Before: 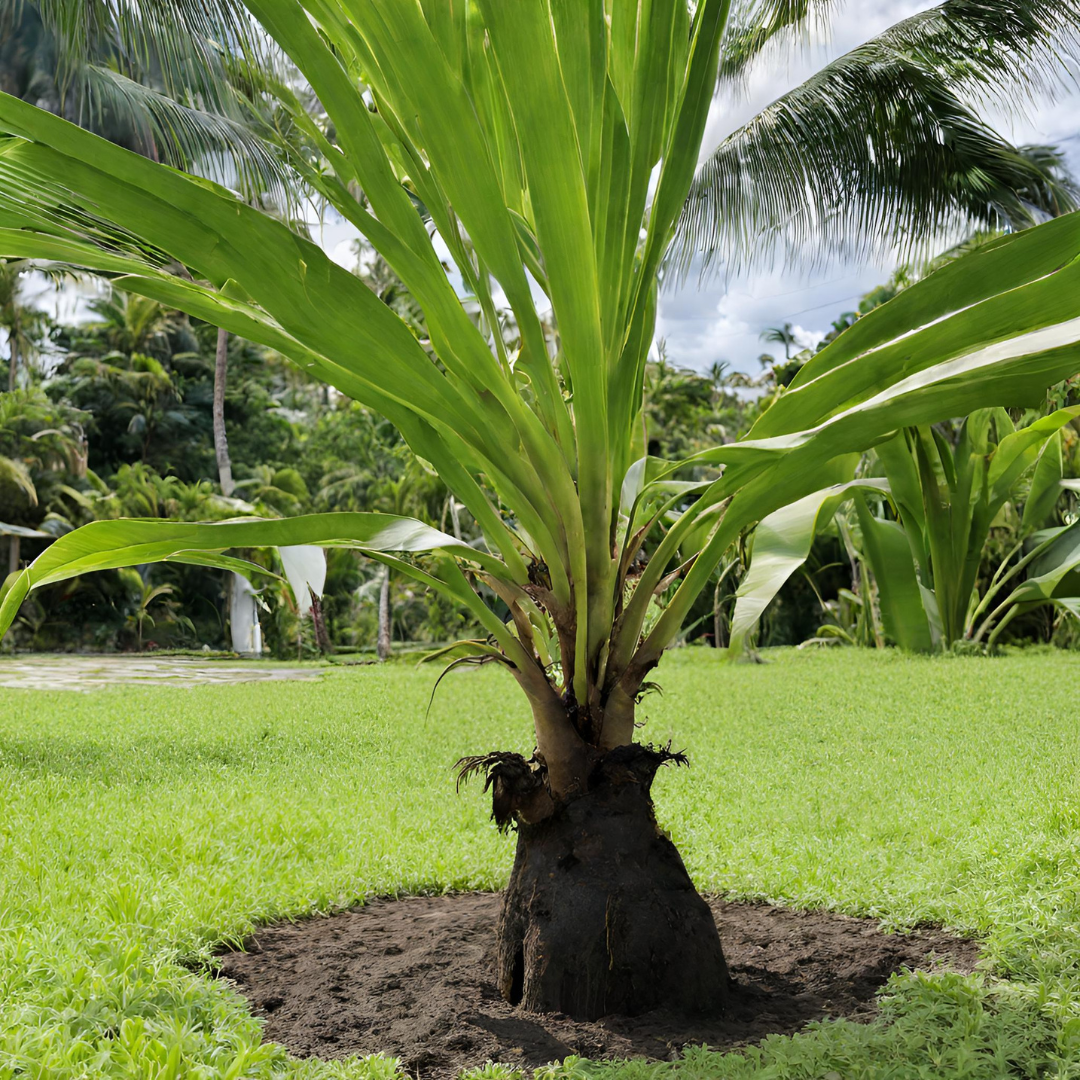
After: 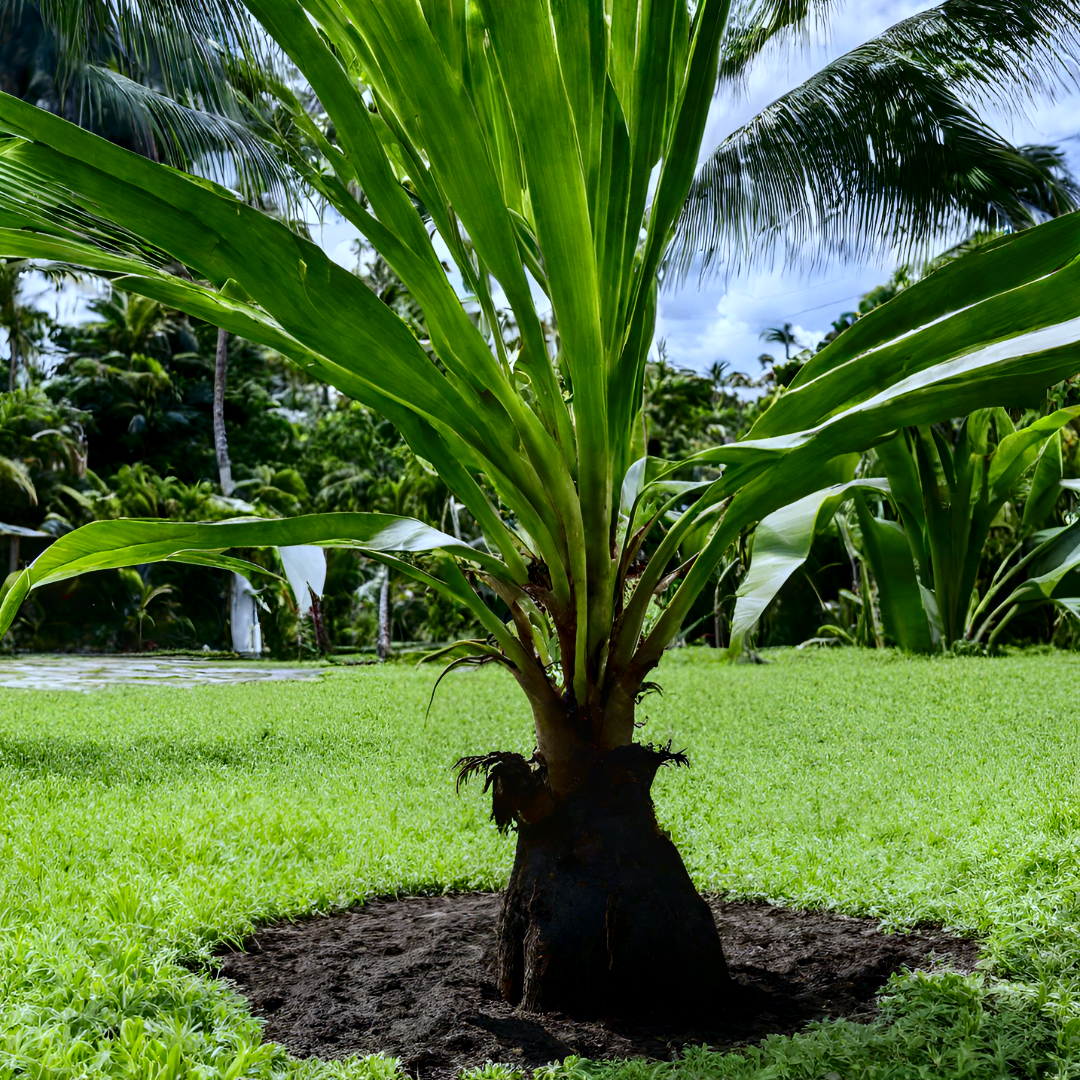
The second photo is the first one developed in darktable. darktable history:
contrast brightness saturation: contrast 0.24, brightness -0.24, saturation 0.14
local contrast: on, module defaults
white balance: red 0.926, green 1.003, blue 1.133
